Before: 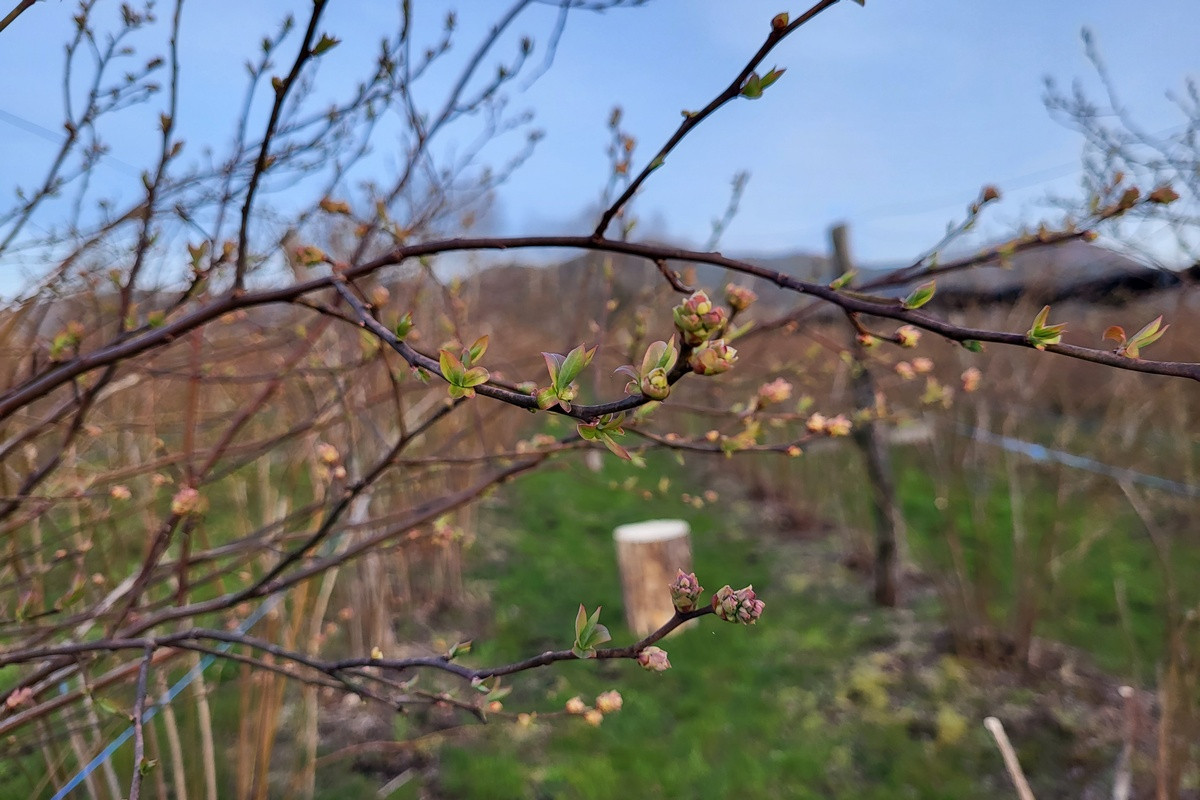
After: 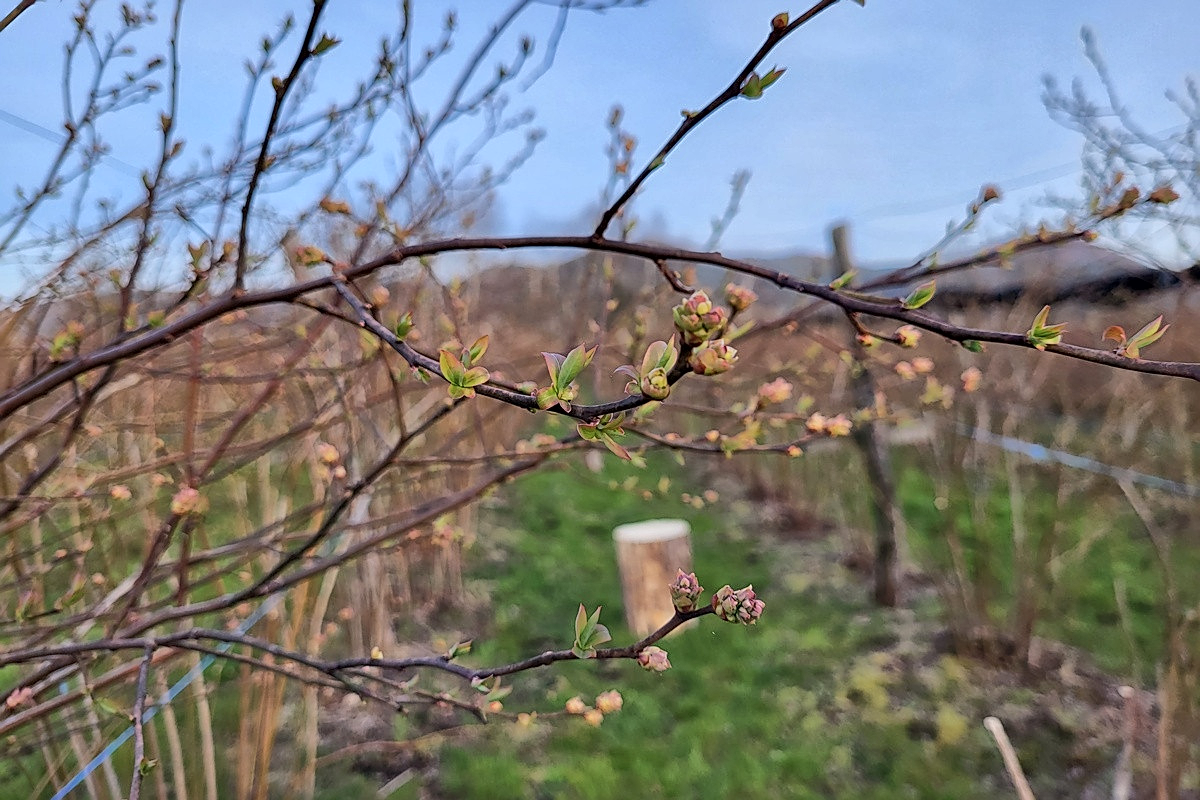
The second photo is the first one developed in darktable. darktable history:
global tonemap: drago (1, 100), detail 1
sharpen: on, module defaults
